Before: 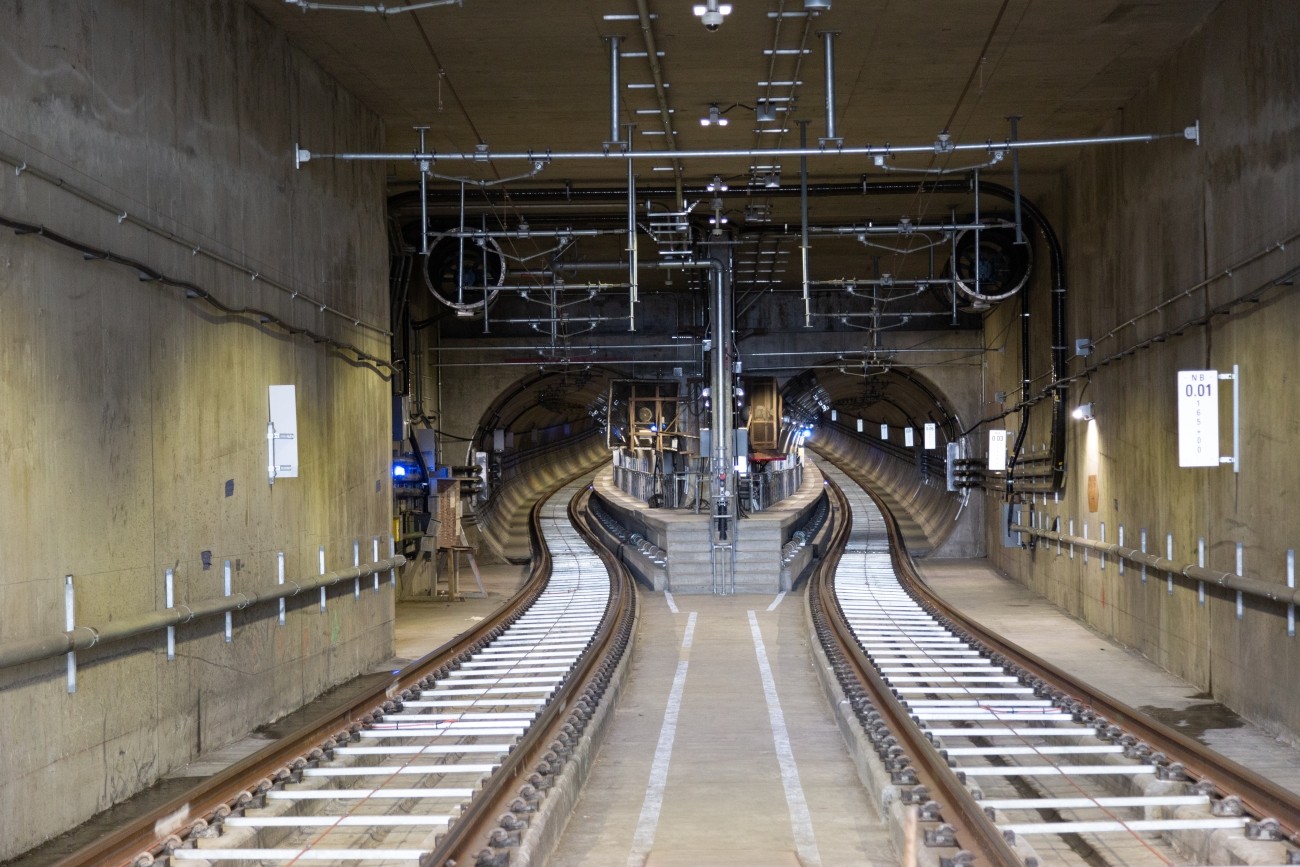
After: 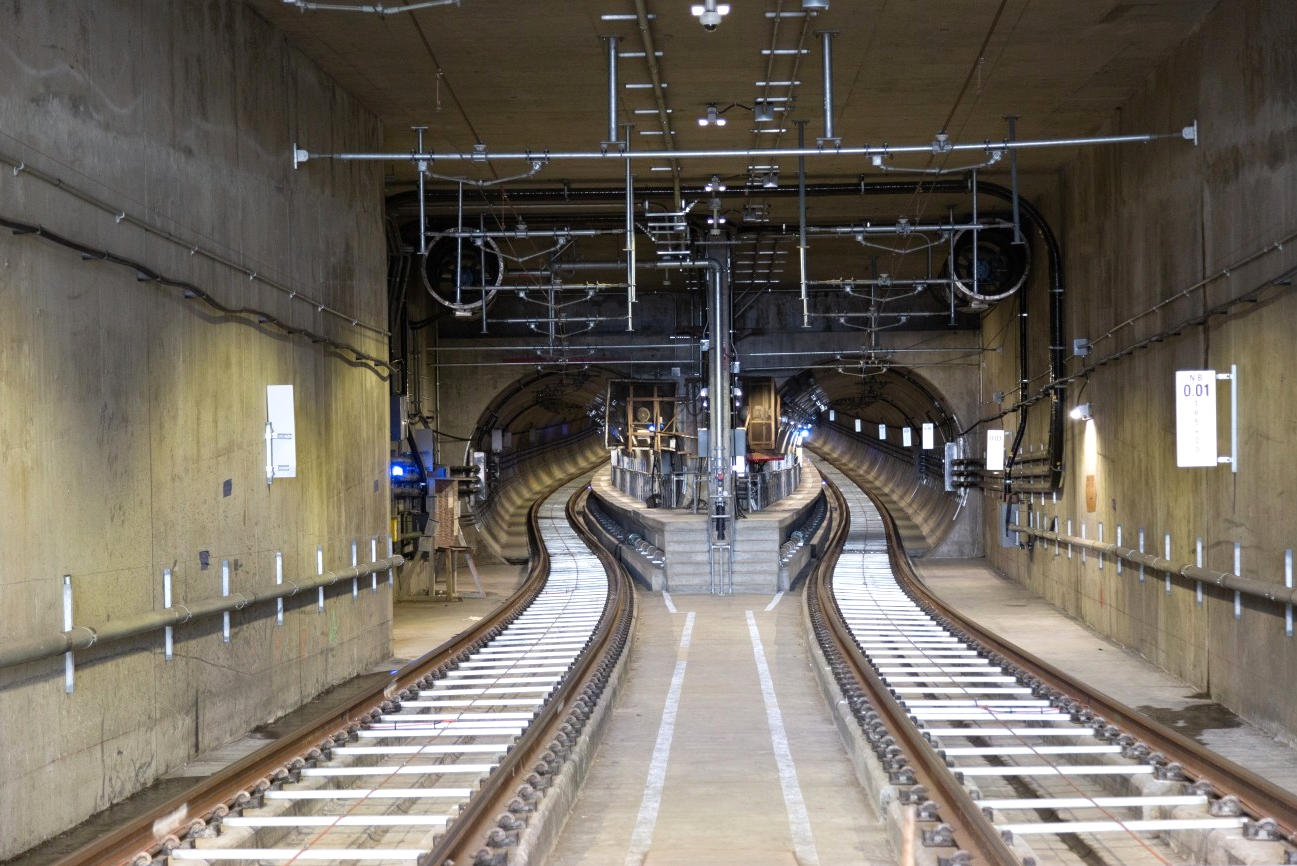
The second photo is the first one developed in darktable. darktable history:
crop: left 0.19%
tone equalizer: smoothing diameter 24.78%, edges refinement/feathering 9.82, preserve details guided filter
exposure: exposure 0.232 EV, compensate highlight preservation false
